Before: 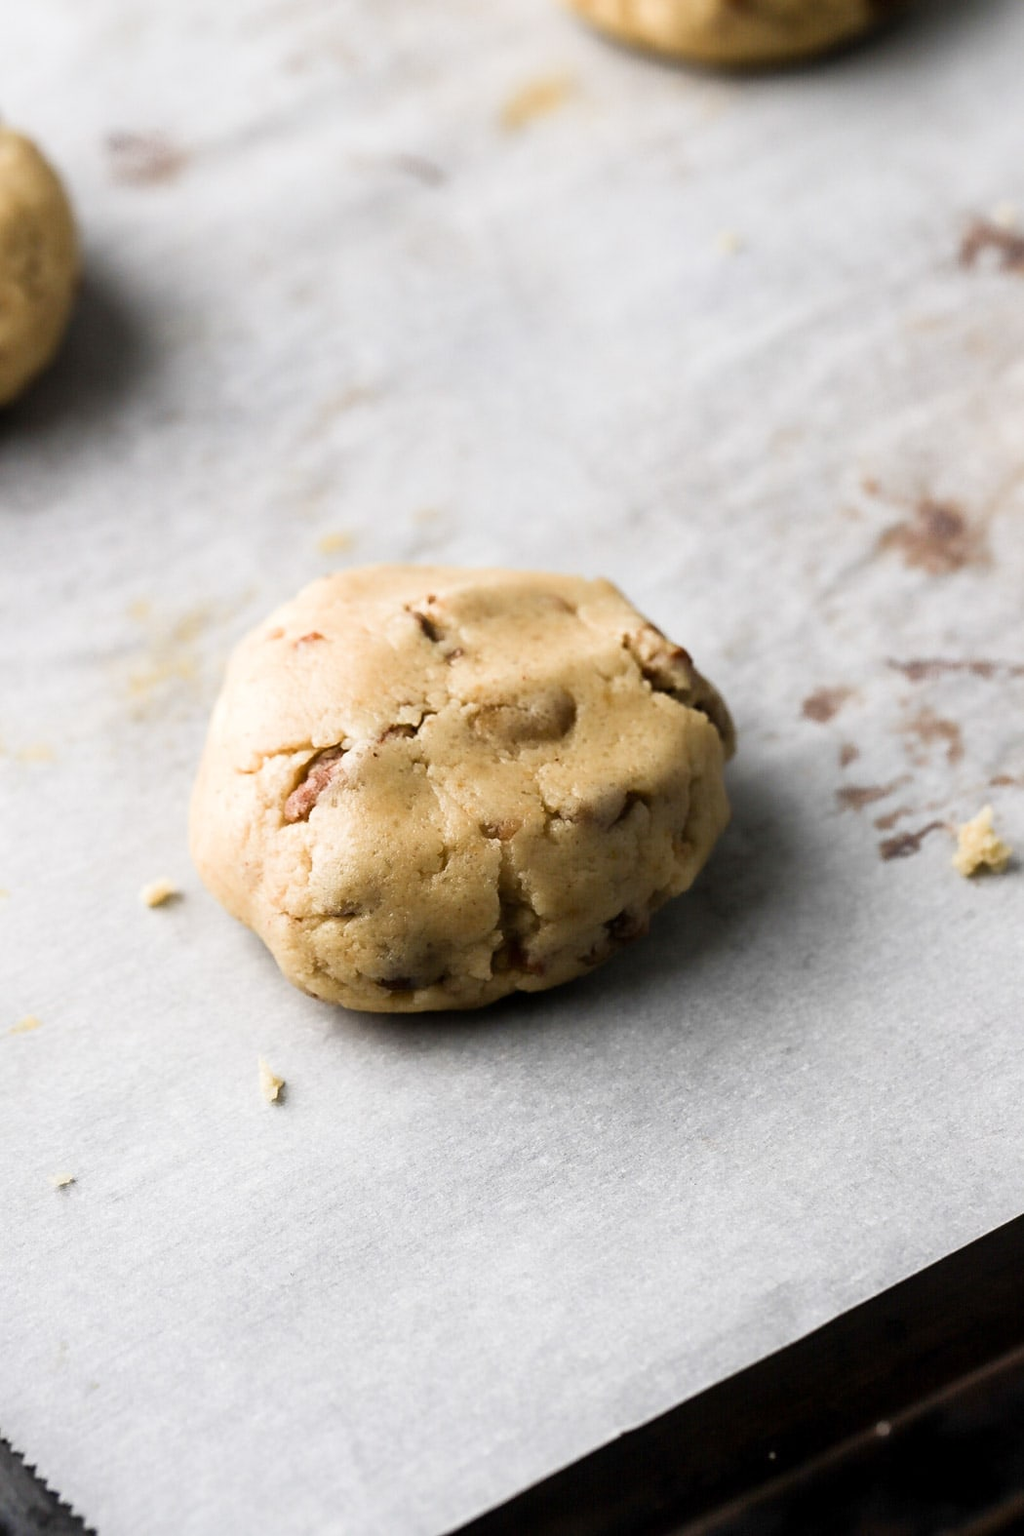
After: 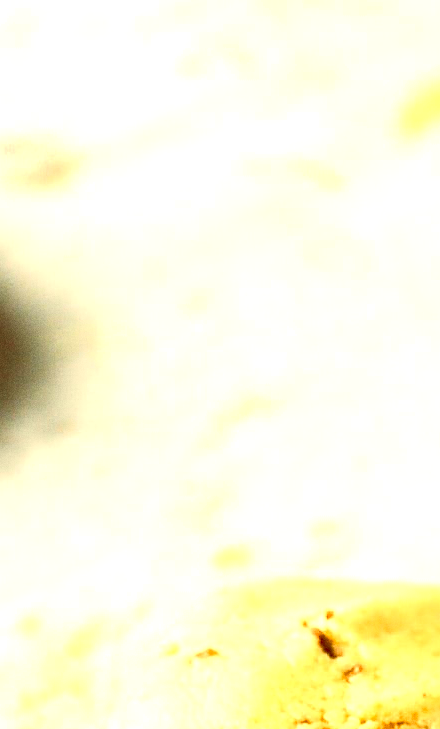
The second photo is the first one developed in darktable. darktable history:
contrast brightness saturation: saturation 0.1
crop and rotate: left 10.817%, top 0.062%, right 47.194%, bottom 53.626%
sharpen: on, module defaults
white balance: red 1.127, blue 0.943
tone curve: curves: ch0 [(0, 0.036) (0.119, 0.115) (0.461, 0.479) (0.715, 0.767) (0.817, 0.865) (1, 0.998)]; ch1 [(0, 0) (0.377, 0.416) (0.44, 0.461) (0.487, 0.49) (0.514, 0.525) (0.538, 0.561) (0.67, 0.713) (1, 1)]; ch2 [(0, 0) (0.38, 0.405) (0.463, 0.445) (0.492, 0.486) (0.529, 0.533) (0.578, 0.59) (0.653, 0.698) (1, 1)], color space Lab, independent channels, preserve colors none
exposure: exposure 1.2 EV, compensate highlight preservation false
color balance: lift [1, 1.015, 0.987, 0.985], gamma [1, 0.959, 1.042, 0.958], gain [0.927, 0.938, 1.072, 0.928], contrast 1.5%
grain: coarseness 0.09 ISO
